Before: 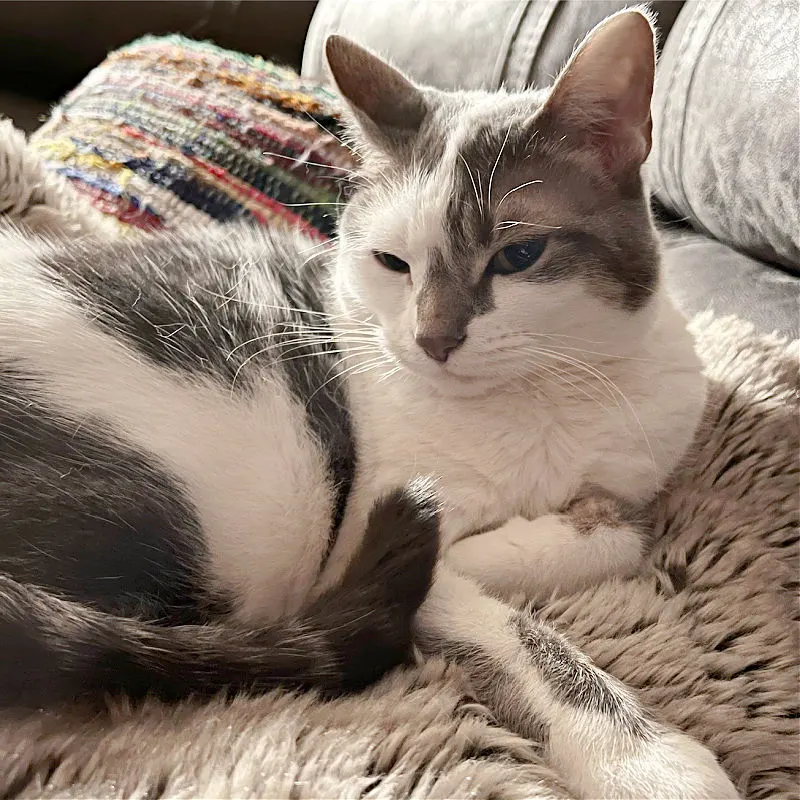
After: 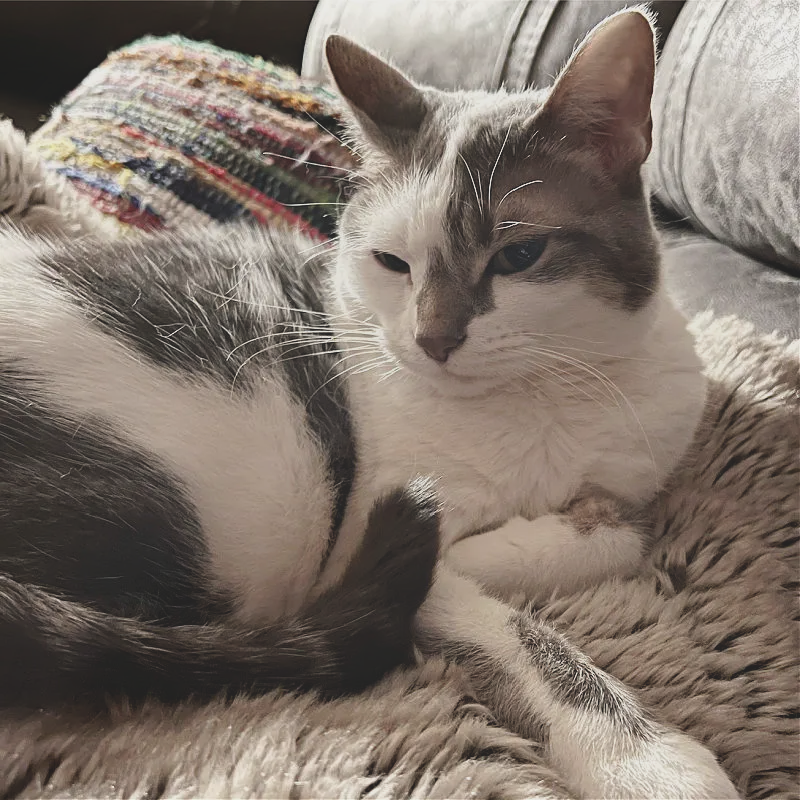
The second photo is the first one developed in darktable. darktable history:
shadows and highlights: shadows -62.32, white point adjustment -5.22, highlights 61.59
exposure: black level correction -0.036, exposure -0.497 EV, compensate highlight preservation false
